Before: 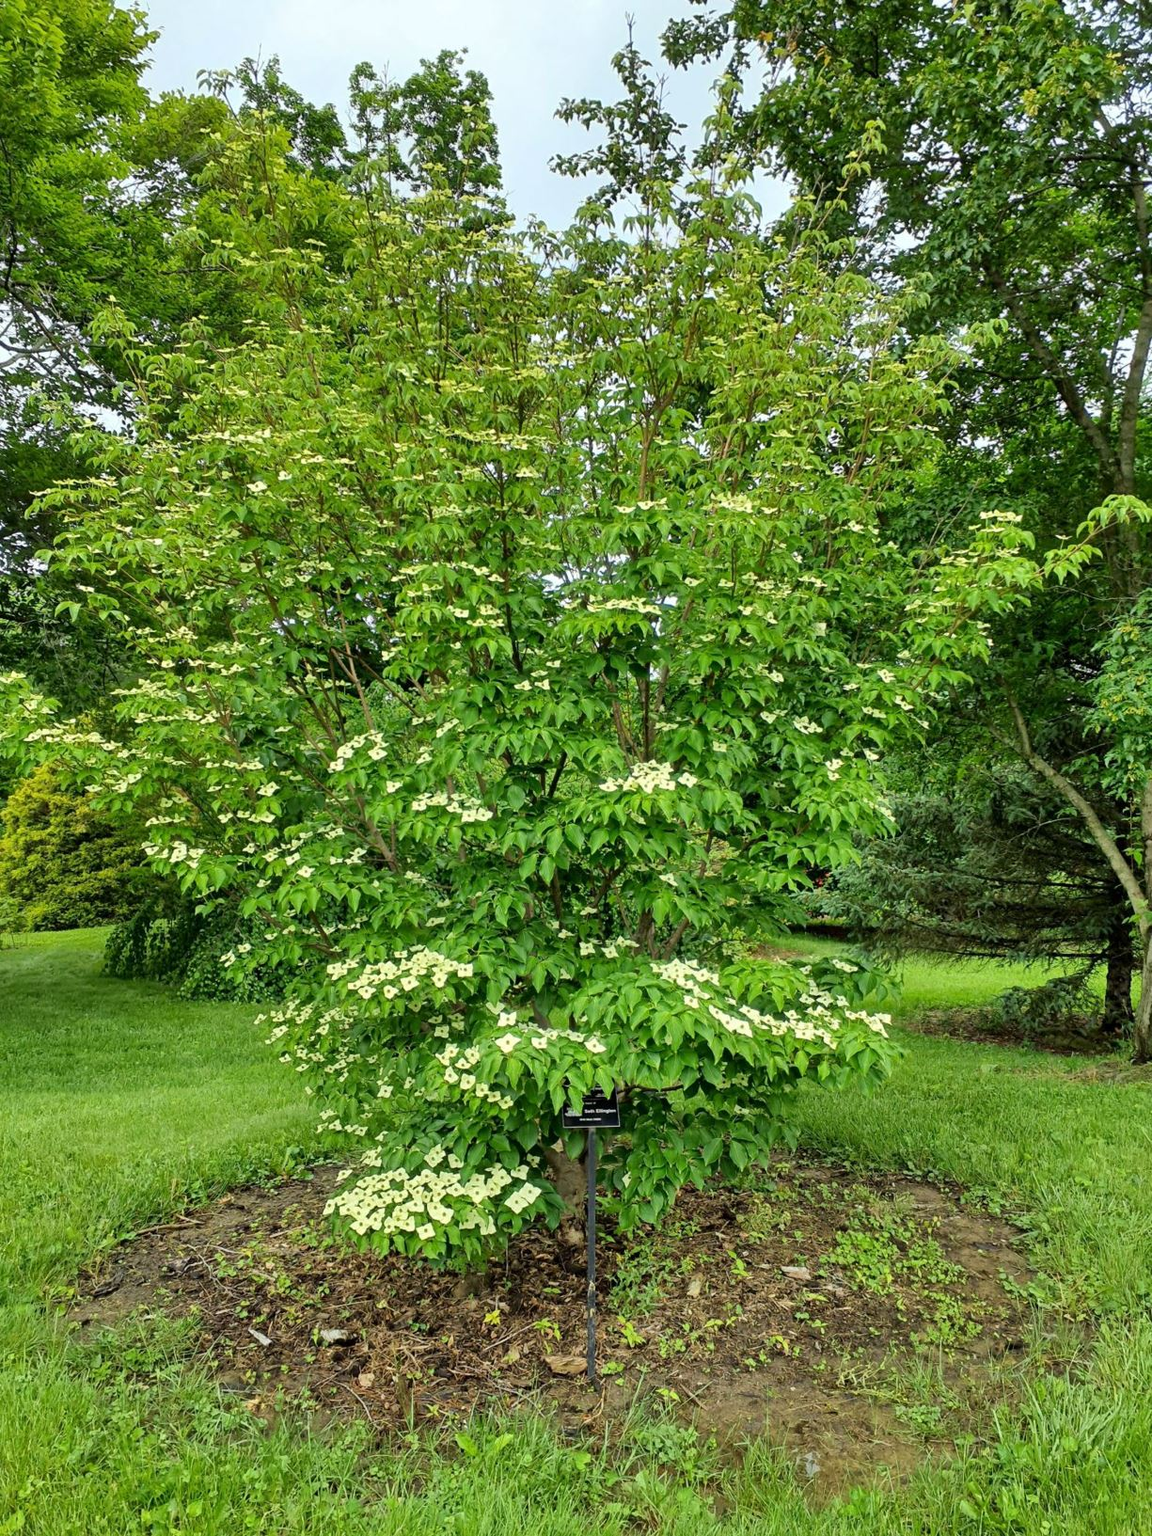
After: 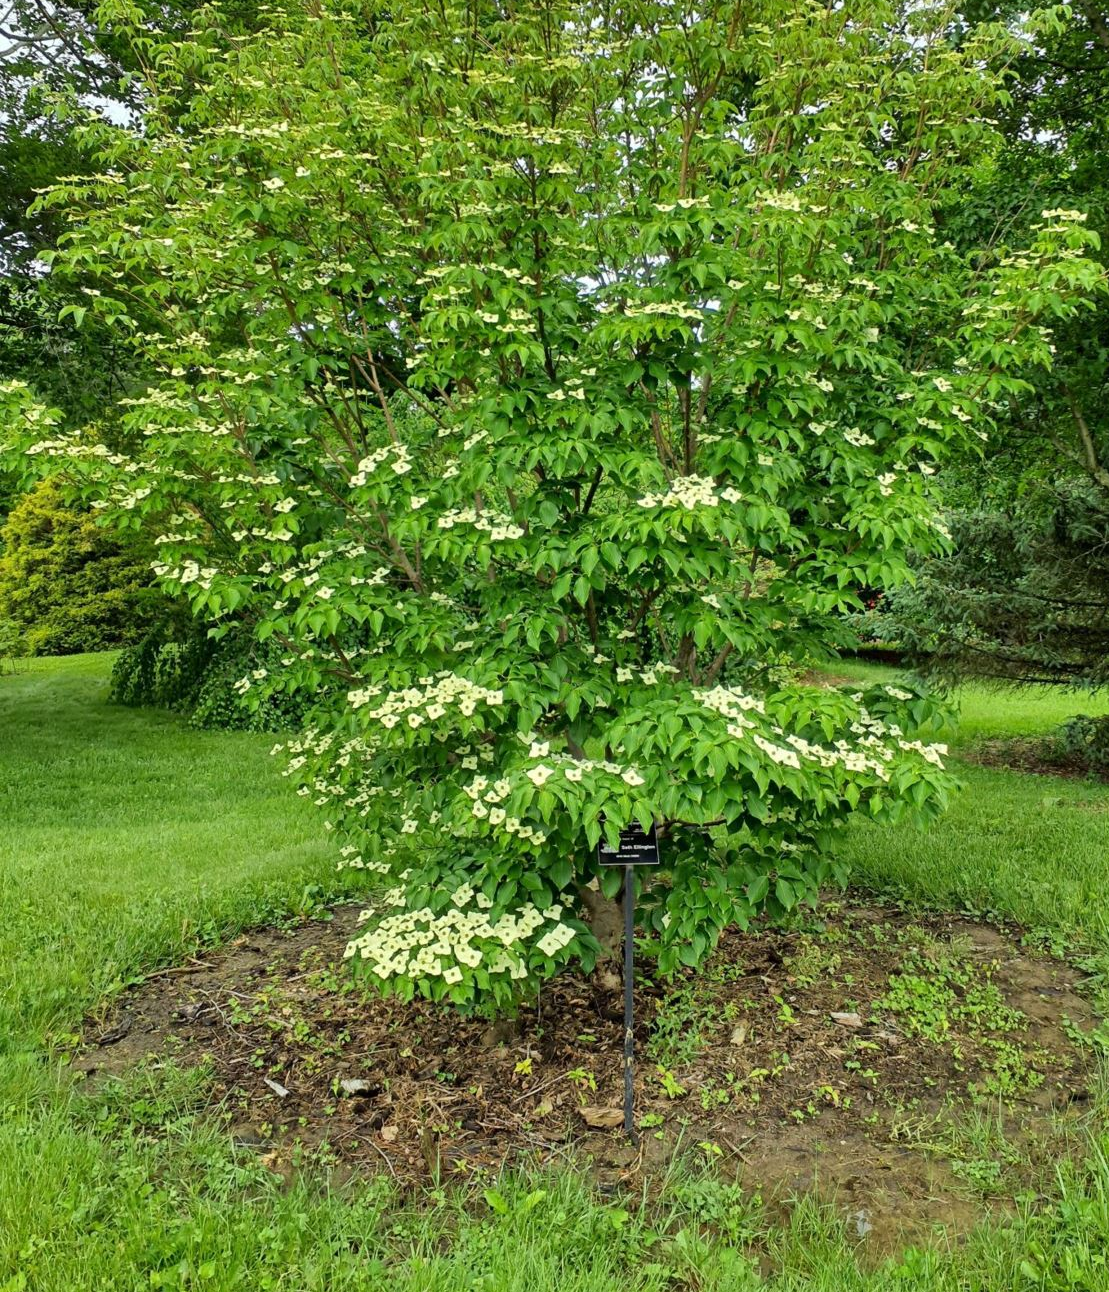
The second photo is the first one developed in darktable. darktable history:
crop: top 20.489%, right 9.408%, bottom 0.337%
